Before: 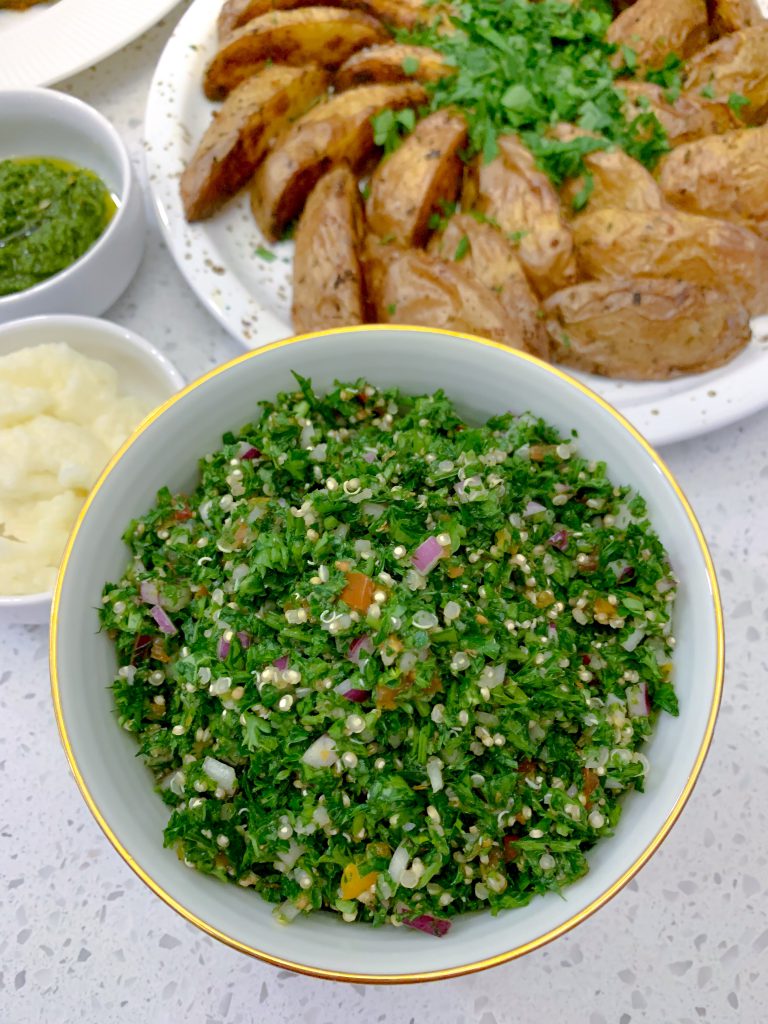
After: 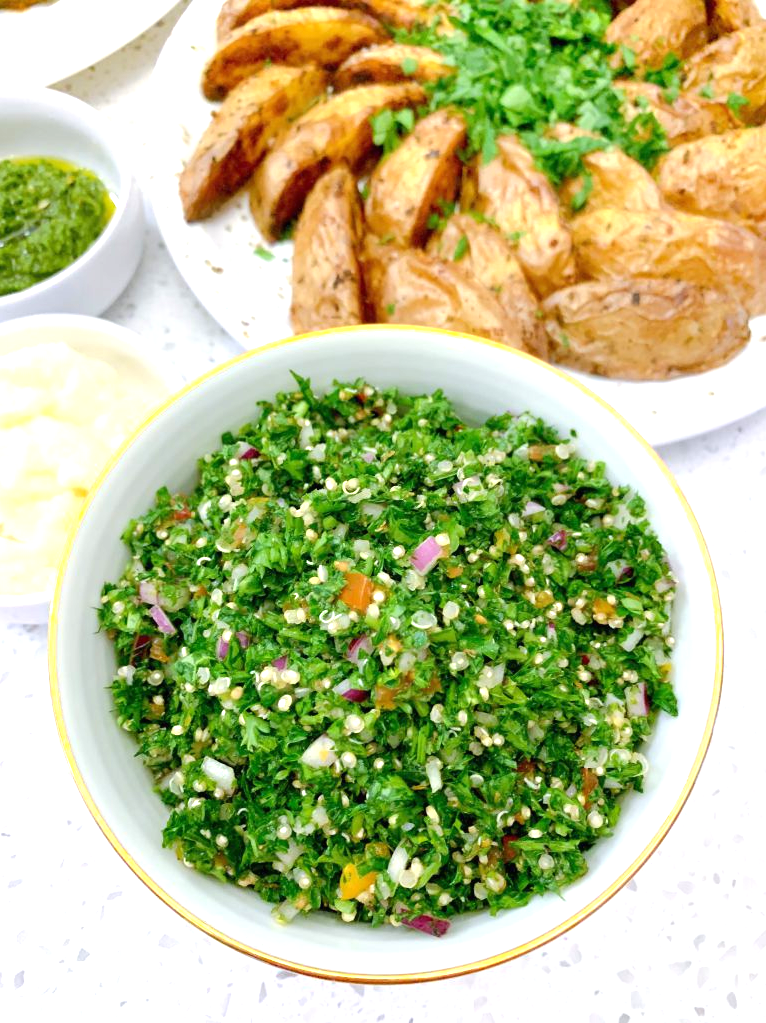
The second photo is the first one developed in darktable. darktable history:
exposure: black level correction 0, exposure 1 EV, compensate exposure bias true, compensate highlight preservation false
crop and rotate: left 0.193%, bottom 0.007%
